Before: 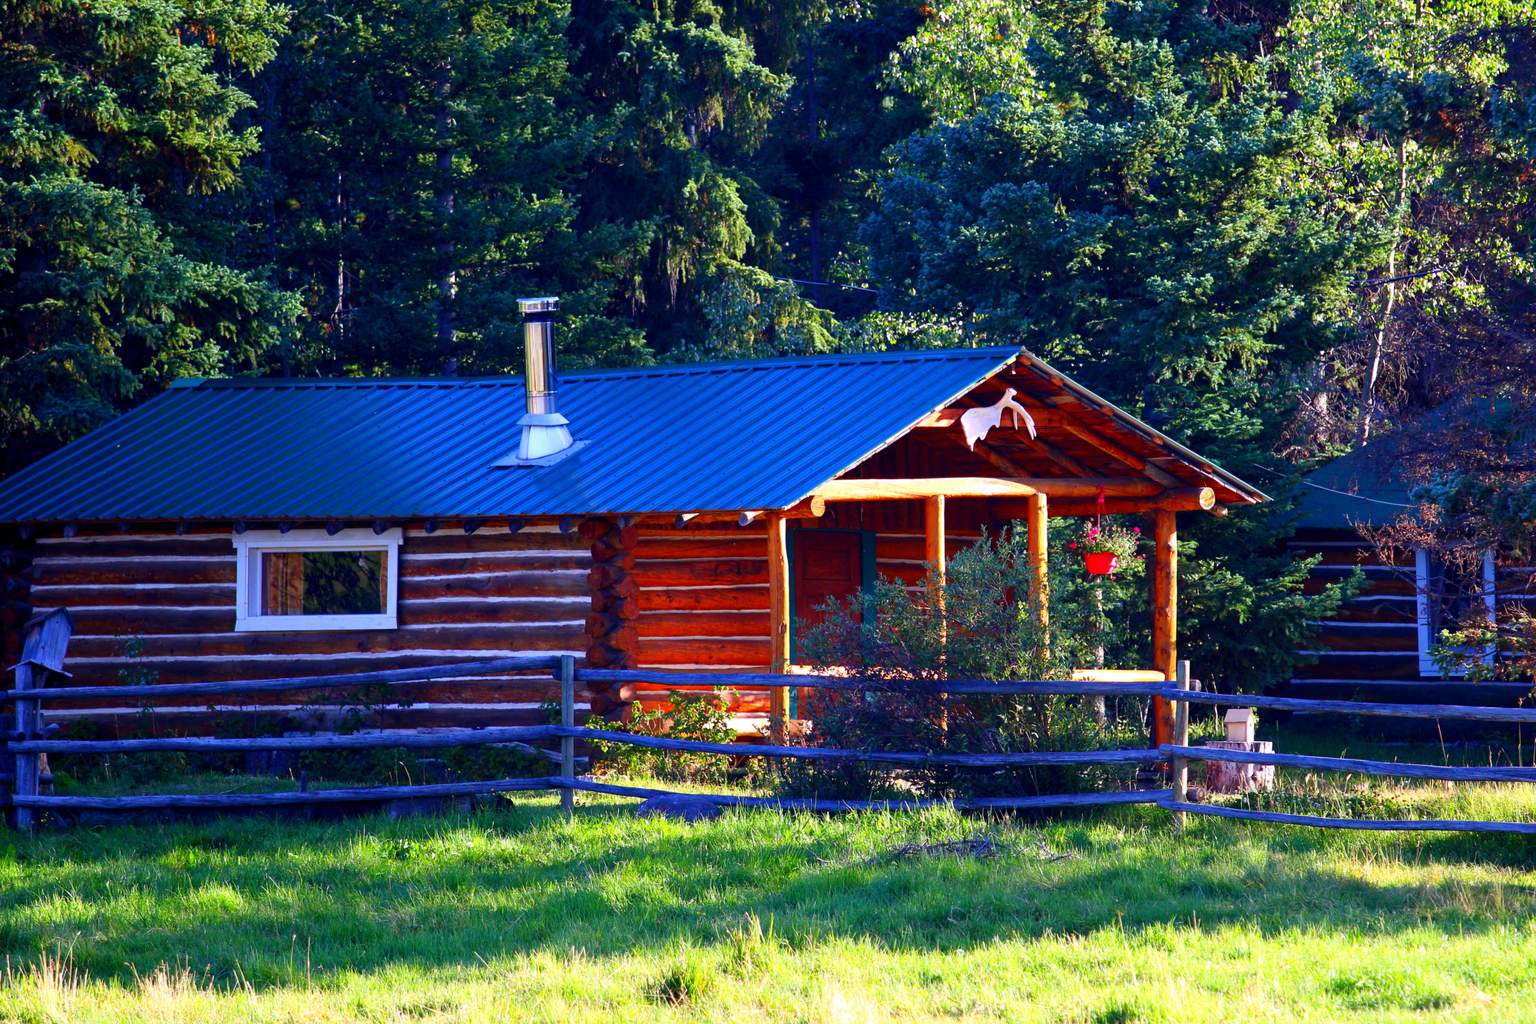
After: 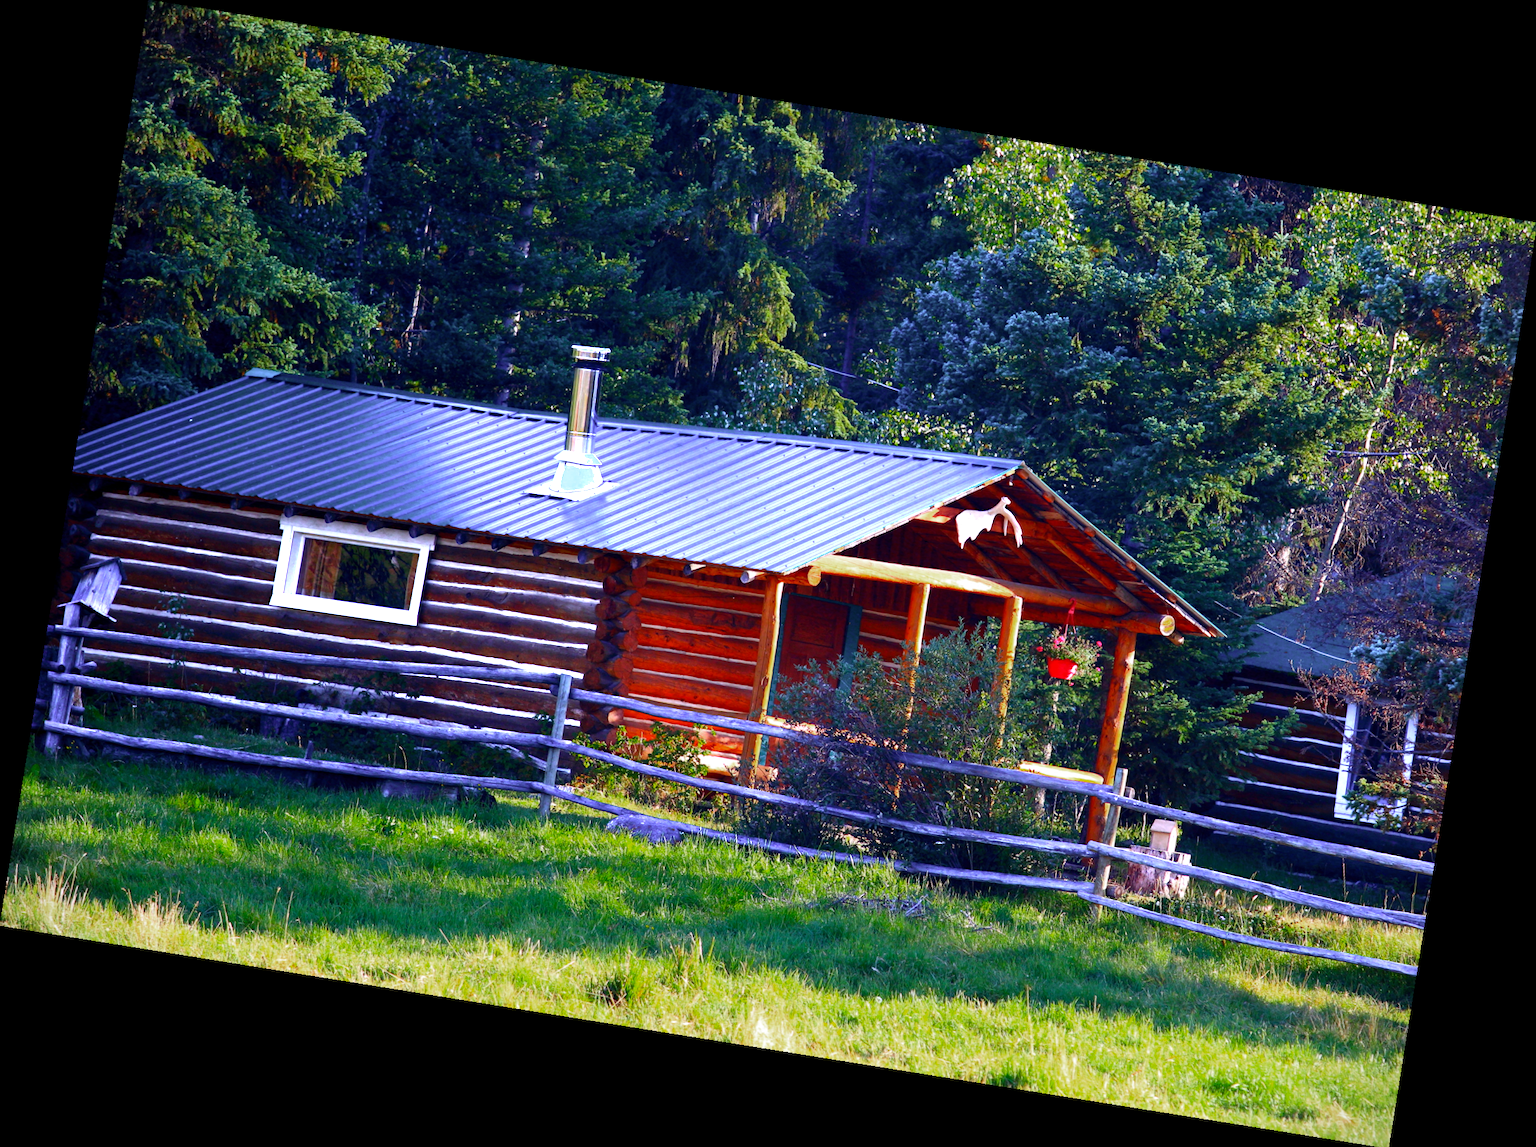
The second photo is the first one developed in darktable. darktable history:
rotate and perspective: rotation 9.12°, automatic cropping off
vignetting: fall-off start 91.19%
color zones: curves: ch0 [(0.203, 0.433) (0.607, 0.517) (0.697, 0.696) (0.705, 0.897)]
